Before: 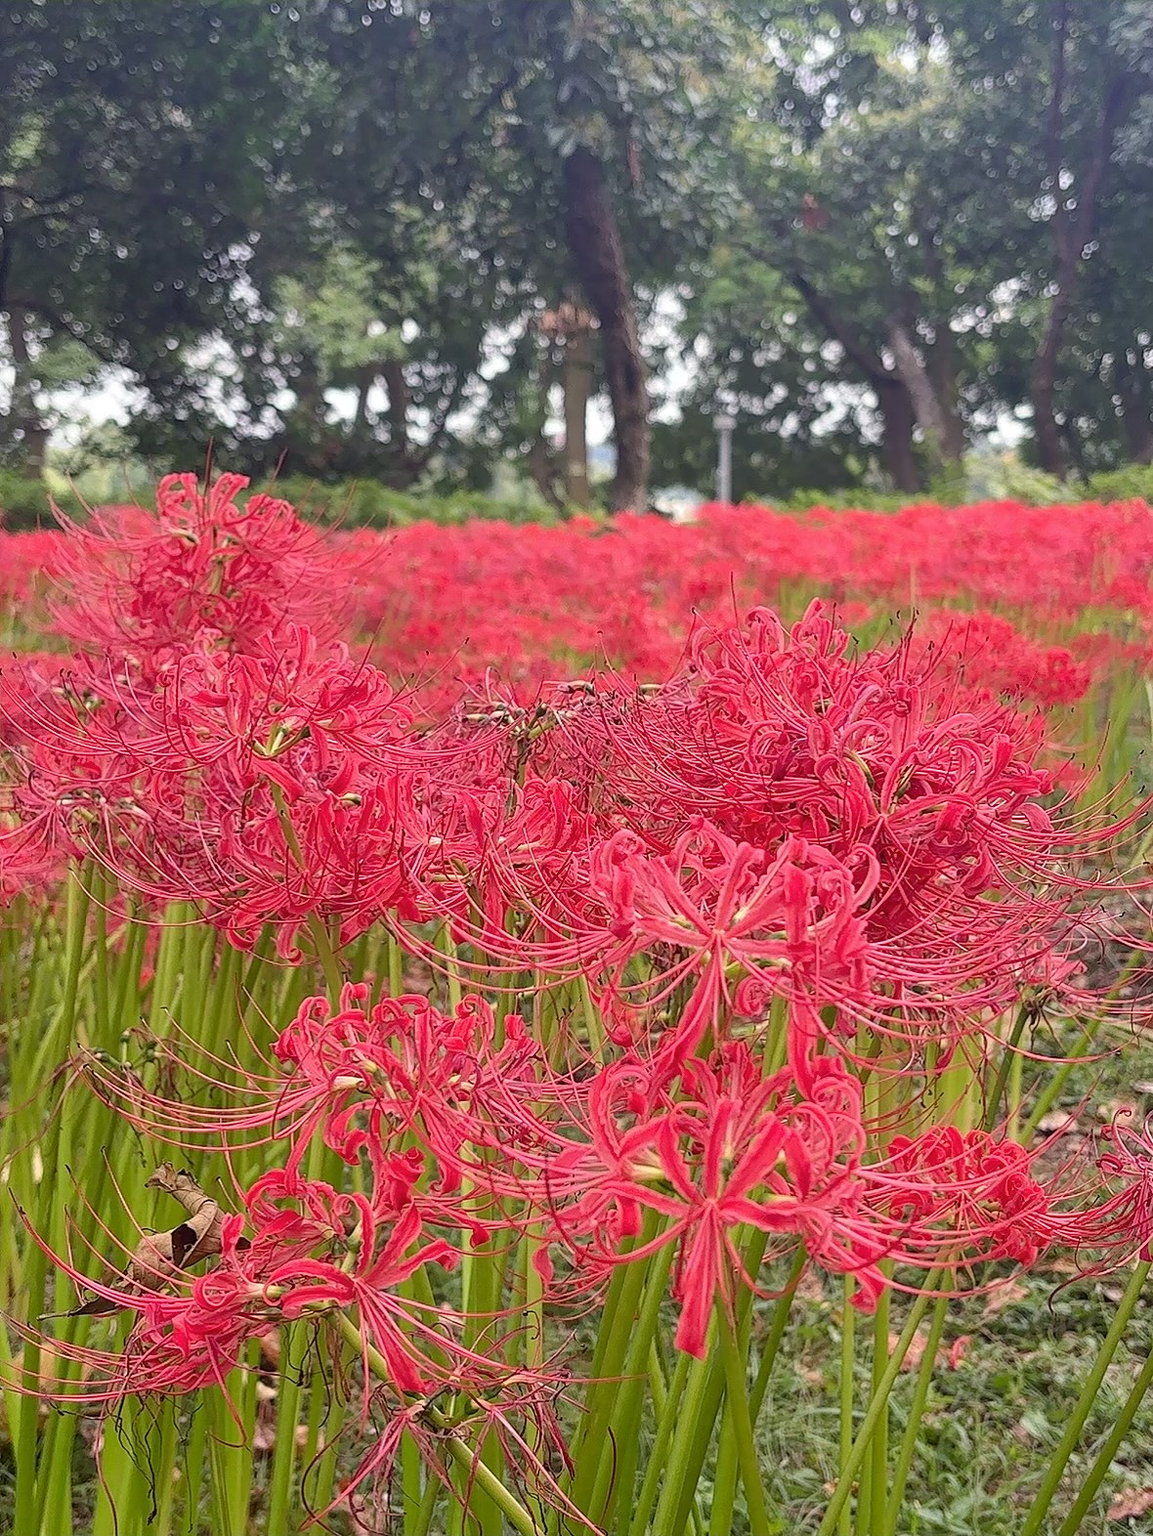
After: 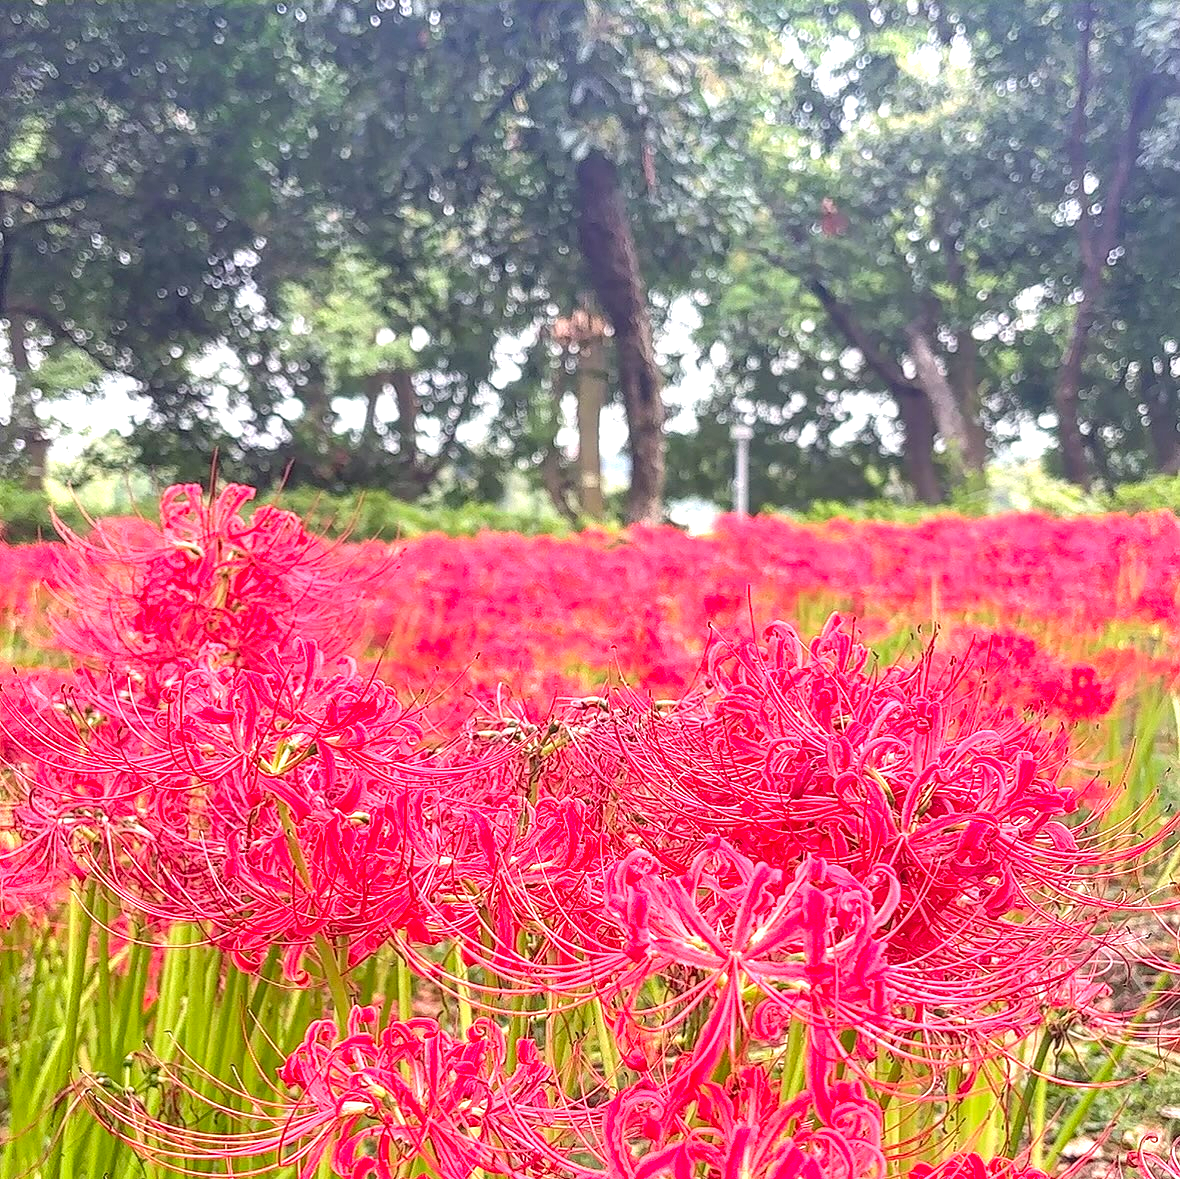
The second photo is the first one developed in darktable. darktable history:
contrast brightness saturation: saturation 0.181
exposure: exposure 1 EV, compensate highlight preservation false
local contrast: on, module defaults
crop: bottom 24.943%
